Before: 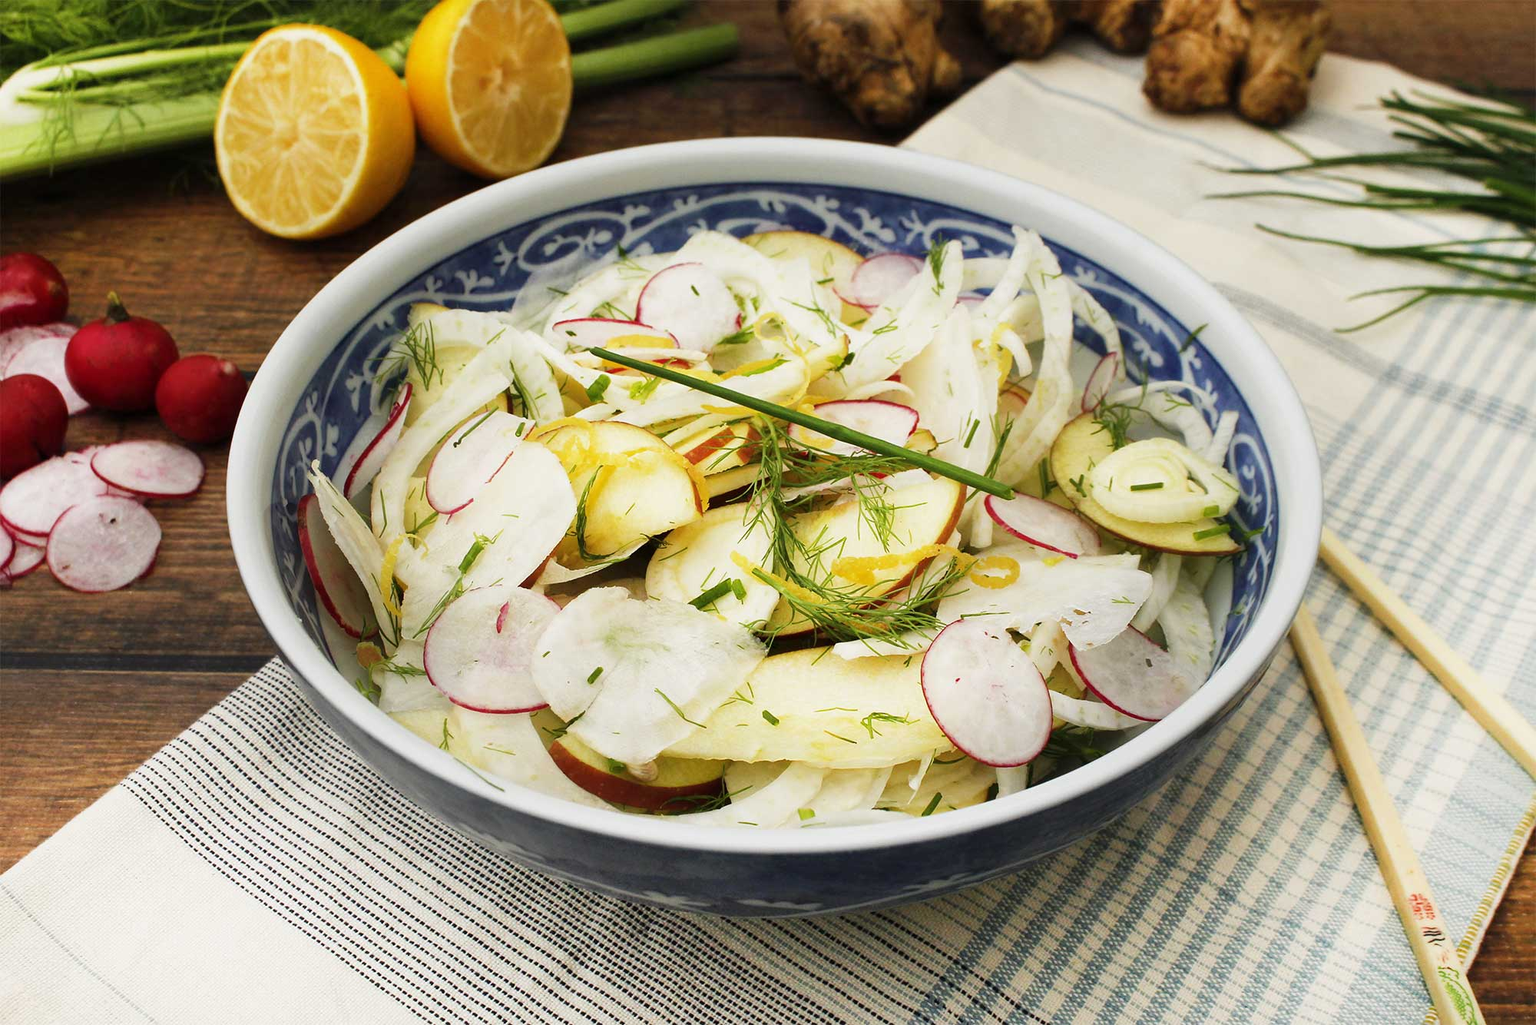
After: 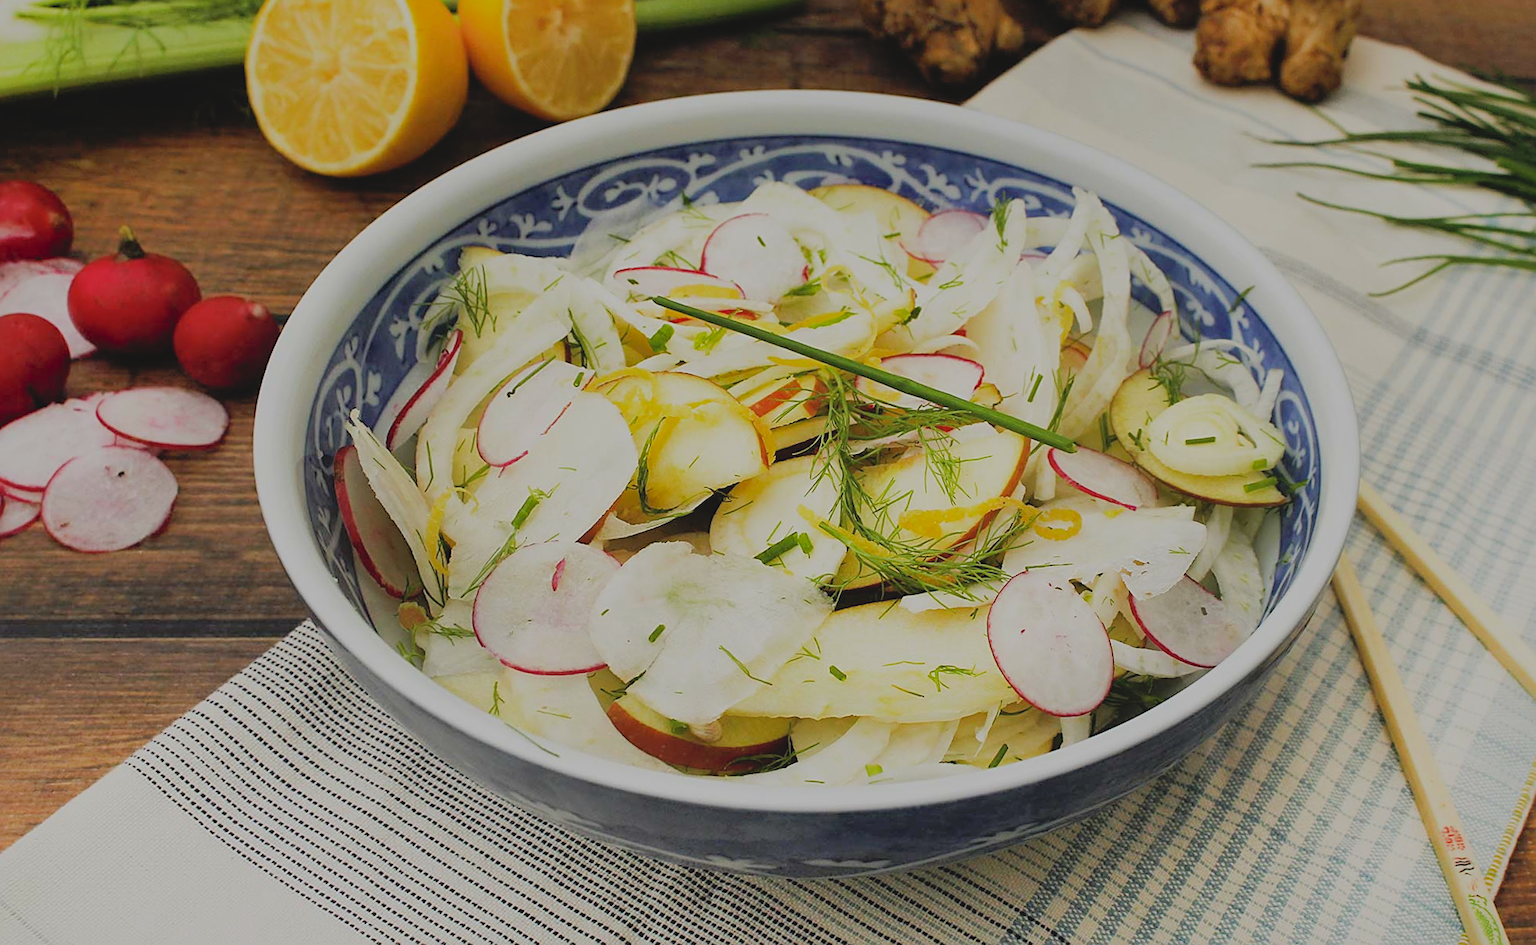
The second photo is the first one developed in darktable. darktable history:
sharpen: on, module defaults
filmic rgb: black relative exposure -7.65 EV, white relative exposure 4.56 EV, hardness 3.61
local contrast: highlights 68%, shadows 68%, detail 82%, midtone range 0.325
shadows and highlights: on, module defaults
rotate and perspective: rotation -0.013°, lens shift (vertical) -0.027, lens shift (horizontal) 0.178, crop left 0.016, crop right 0.989, crop top 0.082, crop bottom 0.918
